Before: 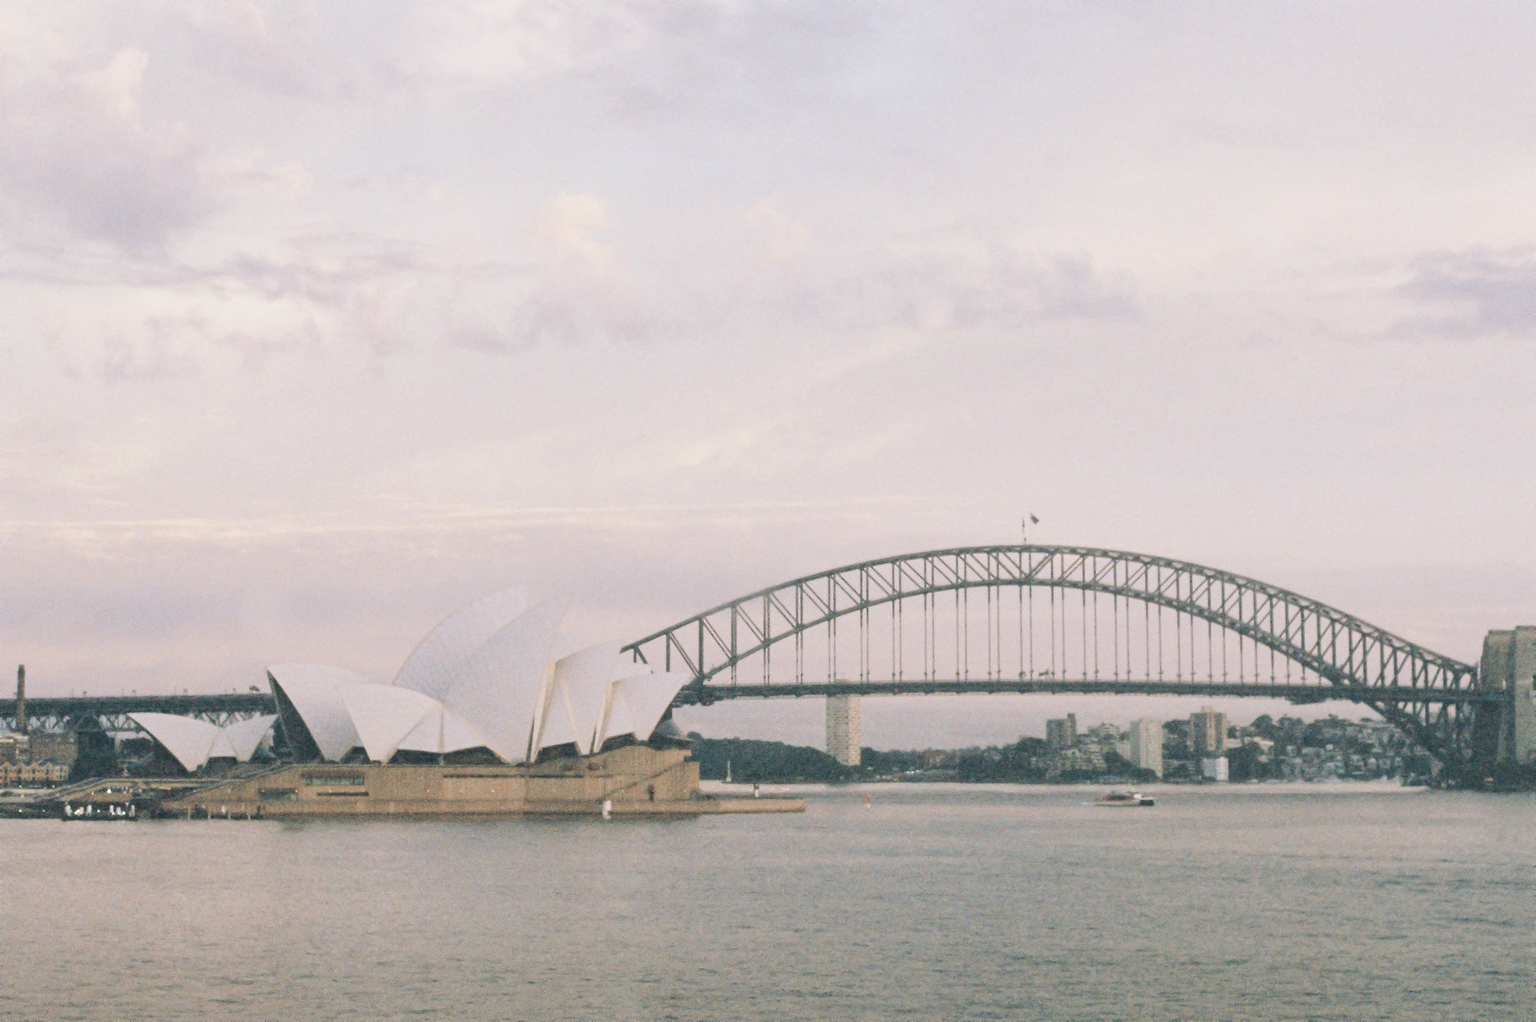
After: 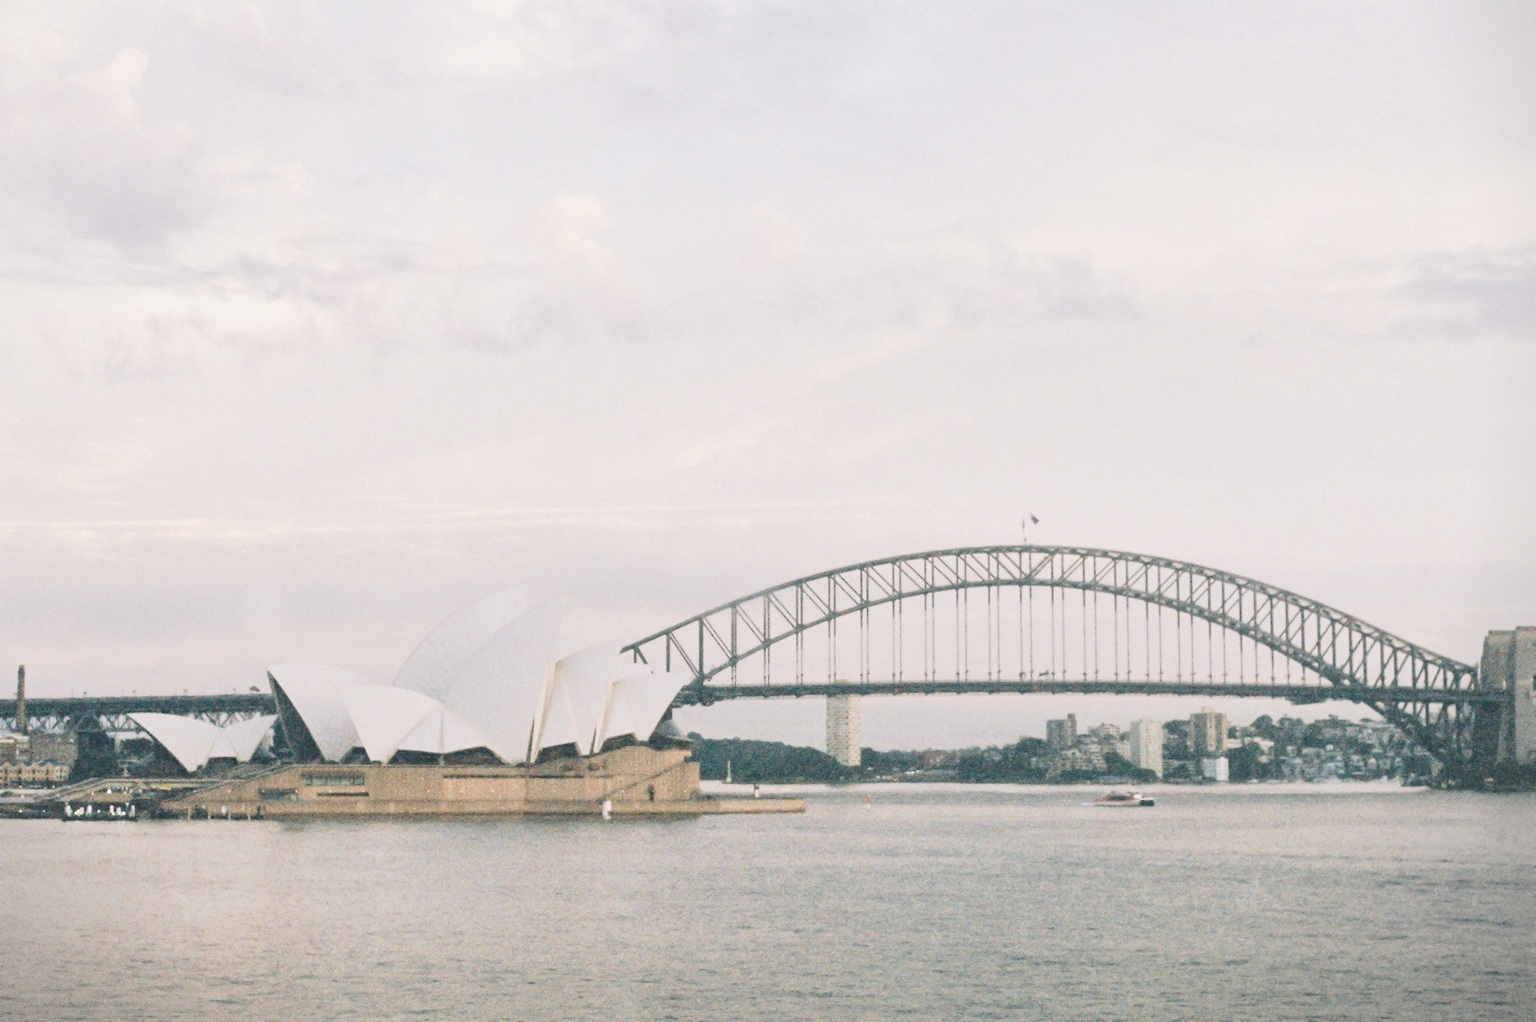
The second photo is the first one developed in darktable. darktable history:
tone curve: curves: ch0 [(0, 0) (0.003, 0.059) (0.011, 0.059) (0.025, 0.057) (0.044, 0.055) (0.069, 0.057) (0.1, 0.083) (0.136, 0.128) (0.177, 0.185) (0.224, 0.242) (0.277, 0.308) (0.335, 0.383) (0.399, 0.468) (0.468, 0.547) (0.543, 0.632) (0.623, 0.71) (0.709, 0.801) (0.801, 0.859) (0.898, 0.922) (1, 1)], preserve colors none
exposure: black level correction -0.003, exposure 0.046 EV, compensate highlight preservation false
vignetting: fall-off start 99.74%, center (-0.066, -0.317)
local contrast: mode bilateral grid, contrast 21, coarseness 50, detail 119%, midtone range 0.2
